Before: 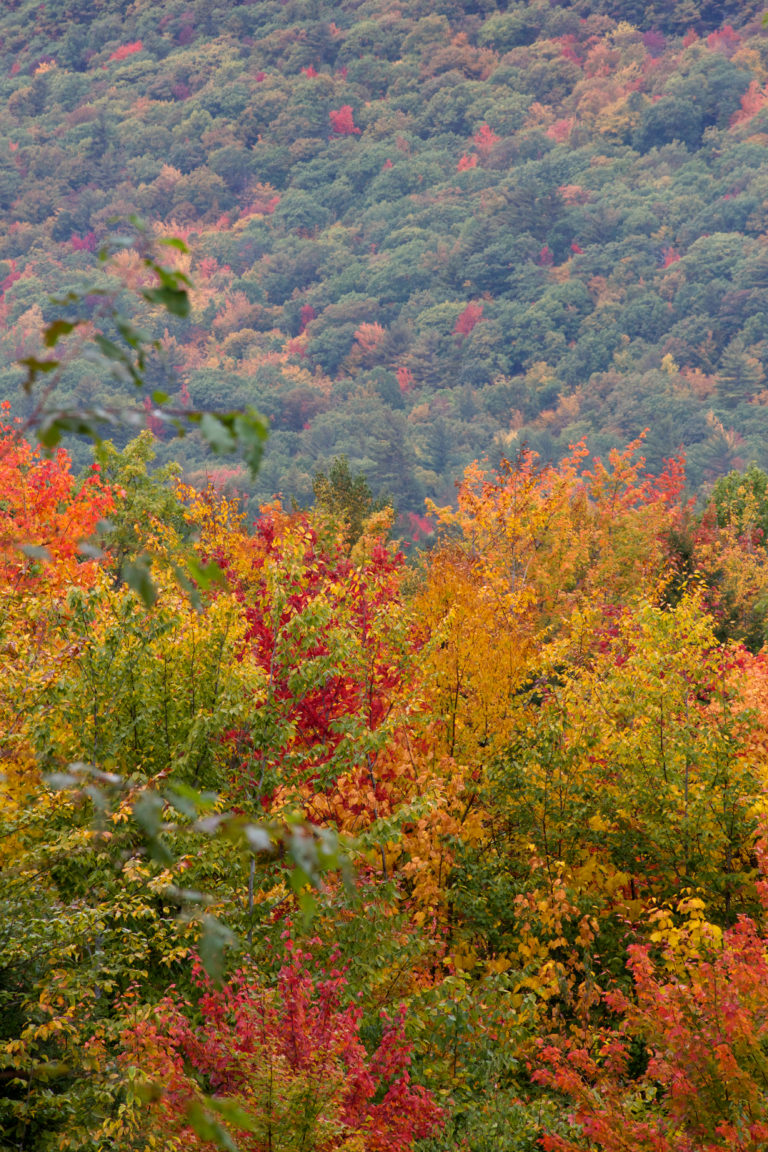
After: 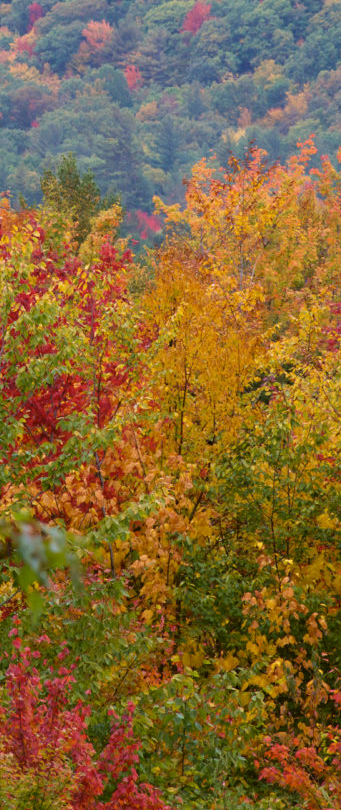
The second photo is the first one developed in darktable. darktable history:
velvia: on, module defaults
sharpen: radius 5.325, amount 0.312, threshold 26.433
crop: left 35.432%, top 26.233%, right 20.145%, bottom 3.432%
color balance: lift [1.004, 1.002, 1.002, 0.998], gamma [1, 1.007, 1.002, 0.993], gain [1, 0.977, 1.013, 1.023], contrast -3.64%
white balance: red 0.984, blue 1.059
